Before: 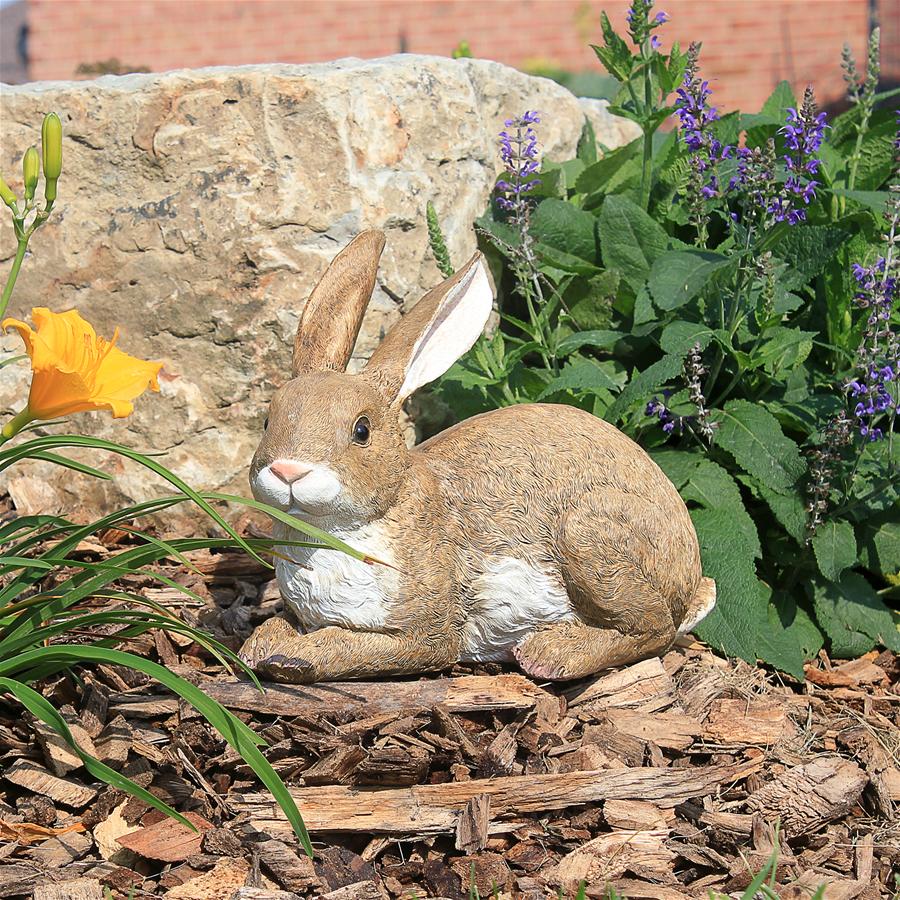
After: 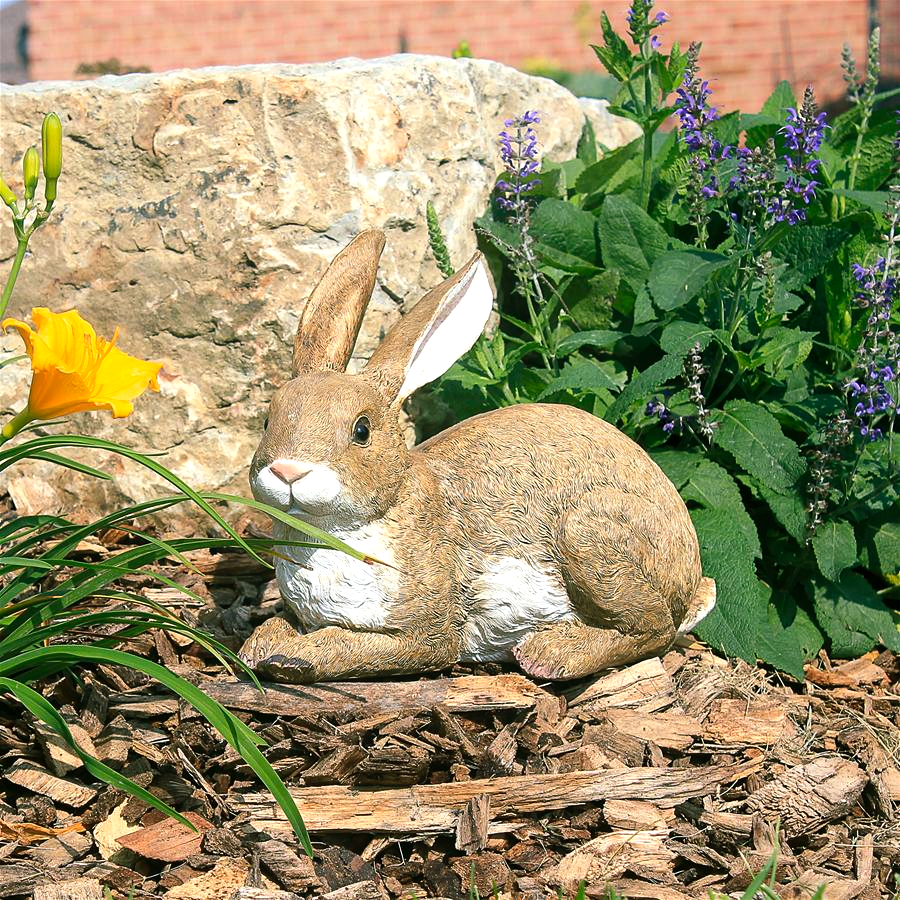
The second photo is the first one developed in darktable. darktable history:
color balance rgb: shadows lift › chroma 11.974%, shadows lift › hue 130.47°, linear chroma grading › global chroma 8.77%, perceptual saturation grading › global saturation 0.209%, perceptual brilliance grading › global brilliance 14.328%, perceptual brilliance grading › shadows -34.72%, global vibrance 16.063%, saturation formula JzAzBz (2021)
